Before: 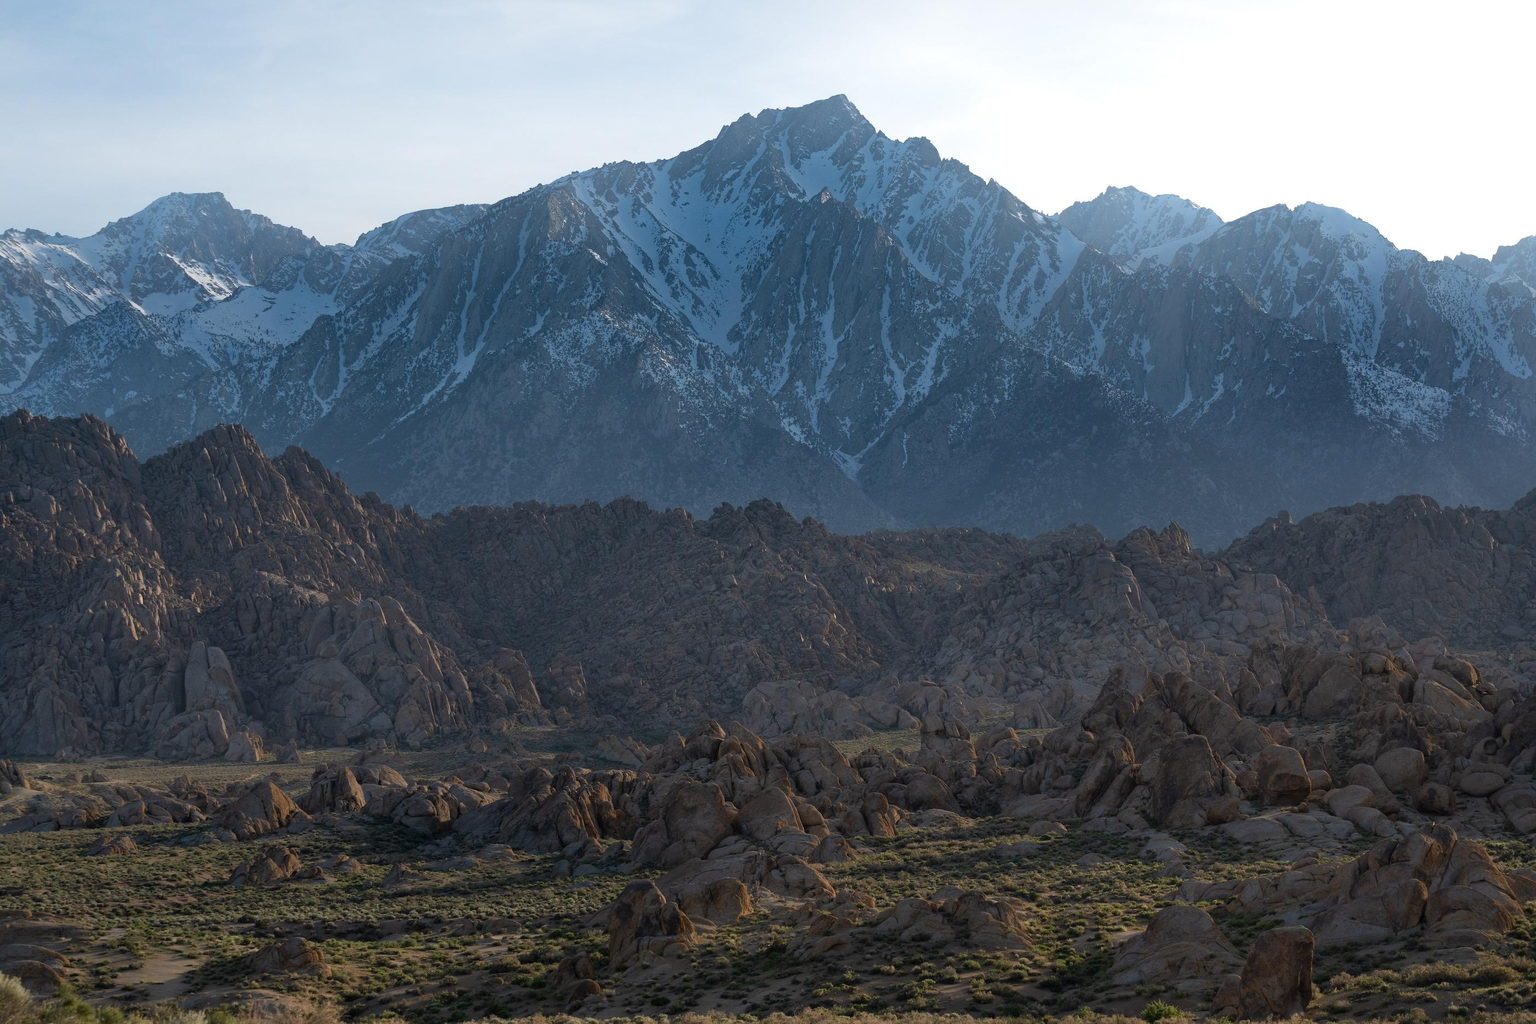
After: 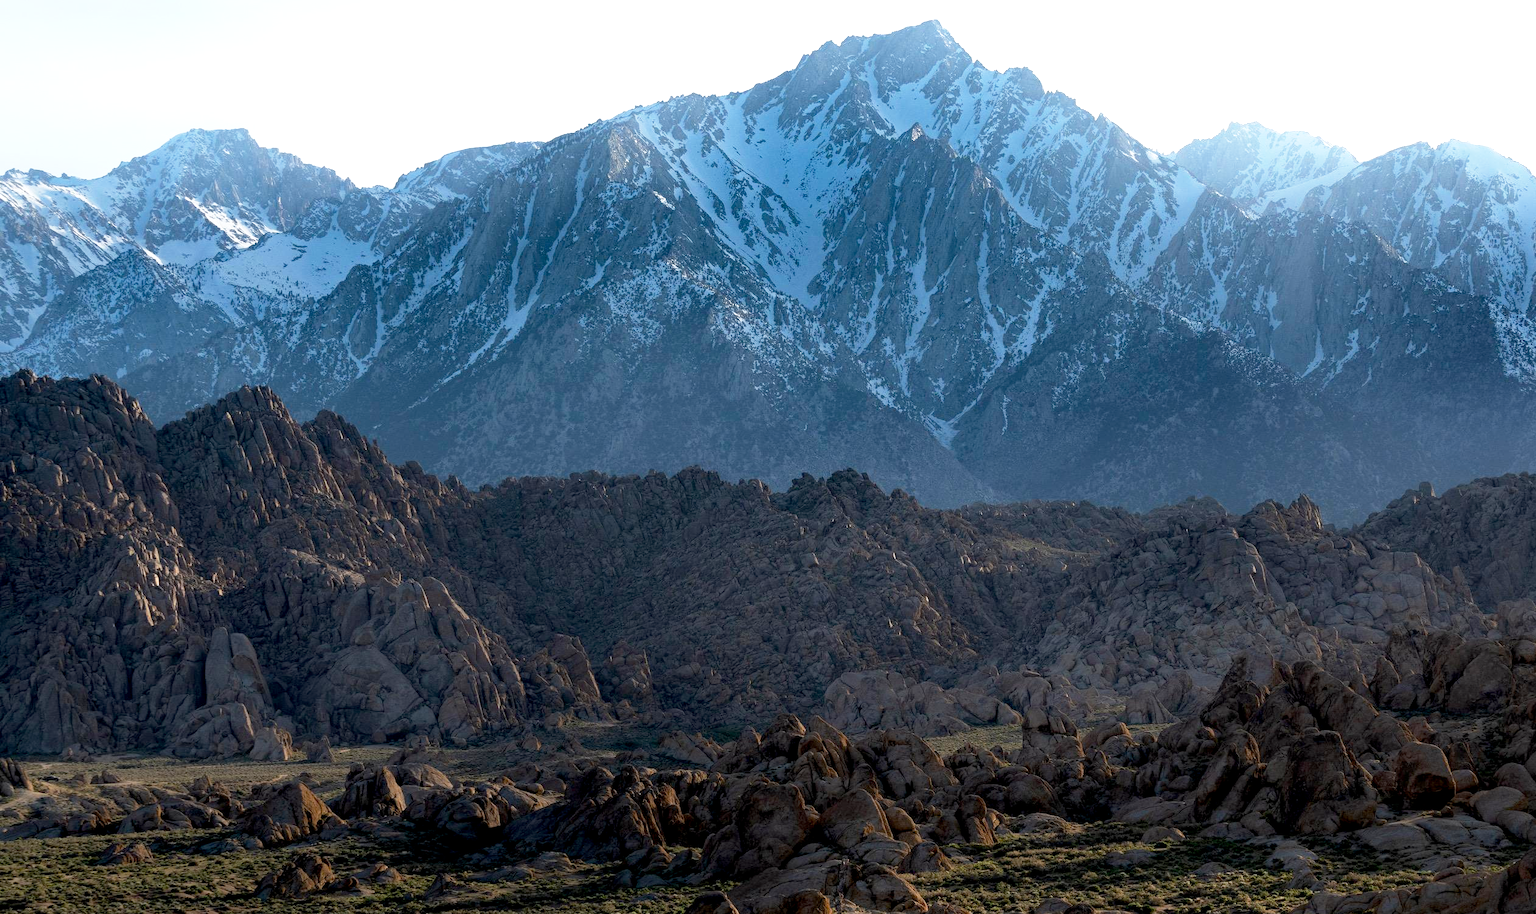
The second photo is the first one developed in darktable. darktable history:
crop: top 7.539%, right 9.891%, bottom 11.951%
base curve: curves: ch0 [(0, 0) (0.579, 0.807) (1, 1)], preserve colors none
exposure: black level correction 0.016, exposure -0.005 EV, compensate highlight preservation false
tone equalizer: -8 EV -0.741 EV, -7 EV -0.718 EV, -6 EV -0.579 EV, -5 EV -0.409 EV, -3 EV 0.366 EV, -2 EV 0.6 EV, -1 EV 0.695 EV, +0 EV 0.754 EV, mask exposure compensation -0.494 EV
